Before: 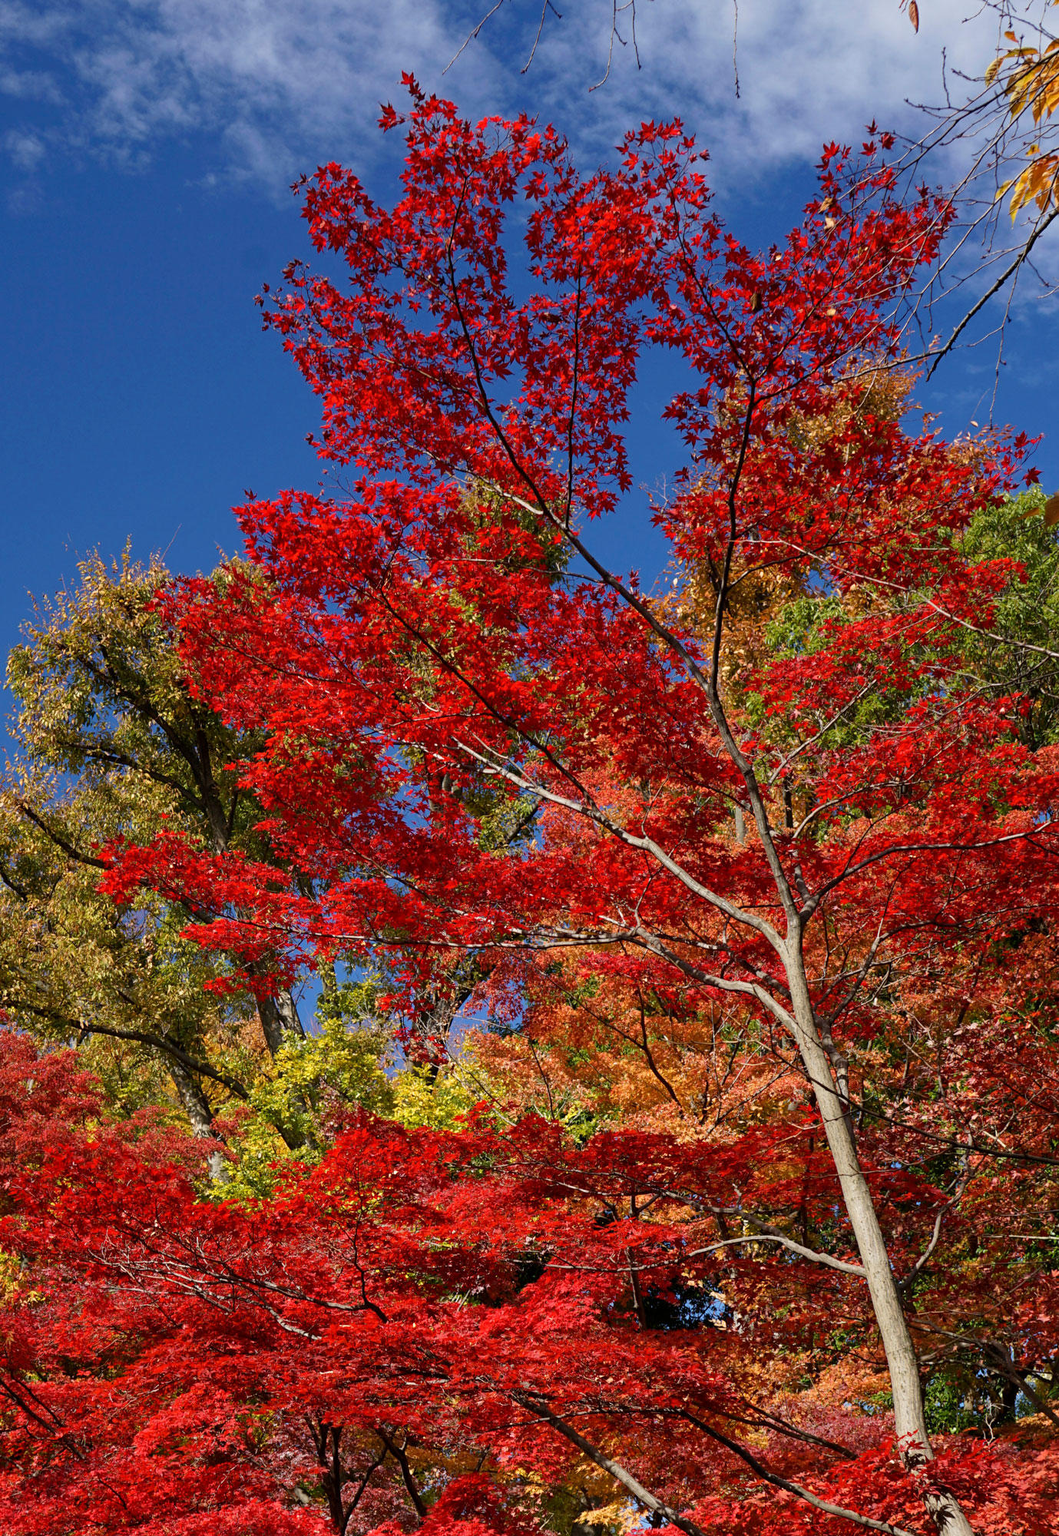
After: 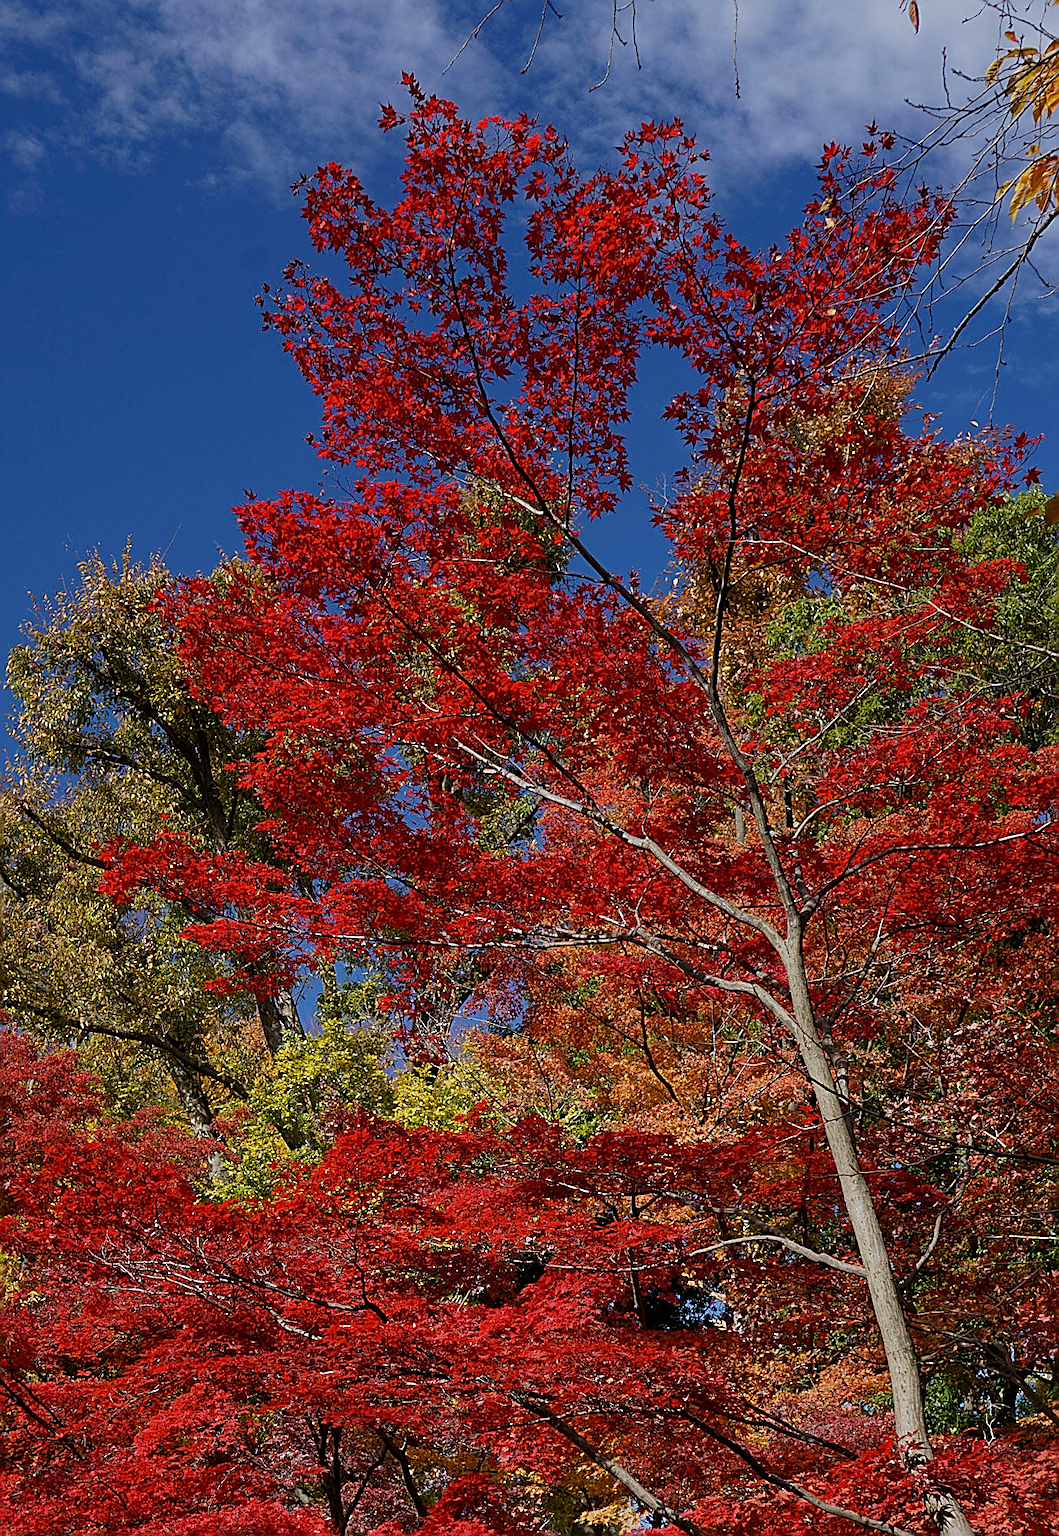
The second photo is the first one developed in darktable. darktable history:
sharpen: radius 1.685, amount 1.294
white balance: red 0.983, blue 1.036
exposure: exposure -0.492 EV, compensate highlight preservation false
